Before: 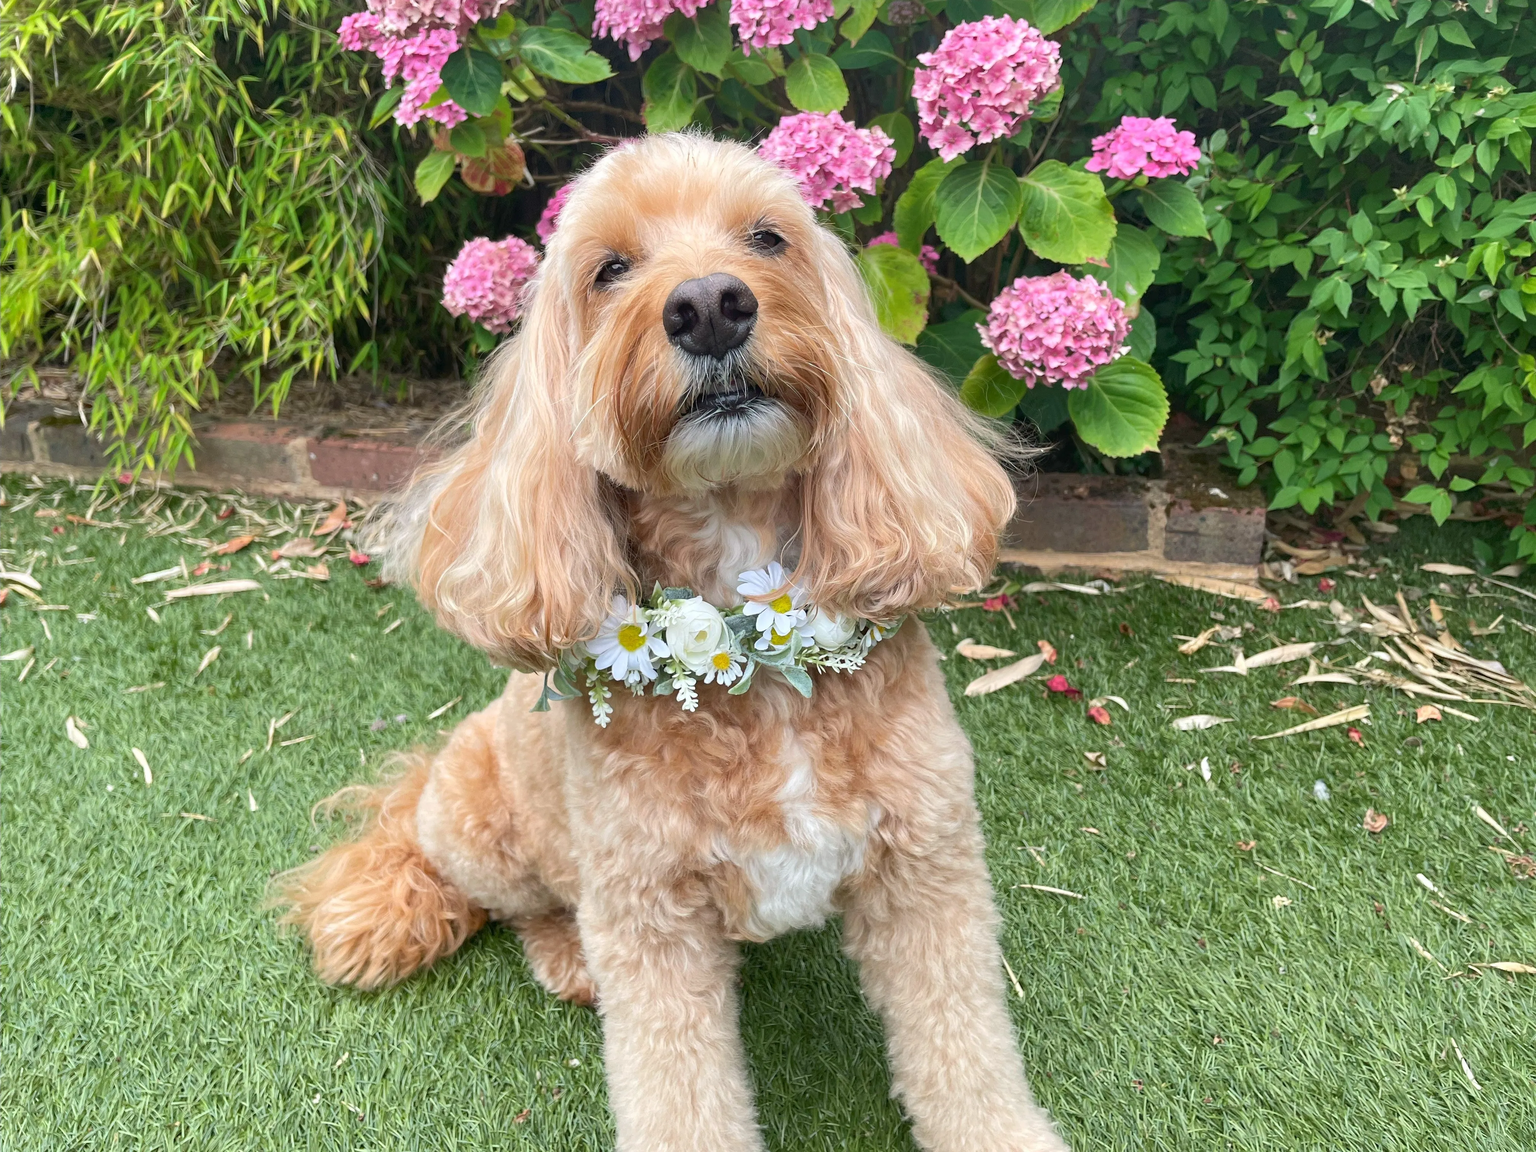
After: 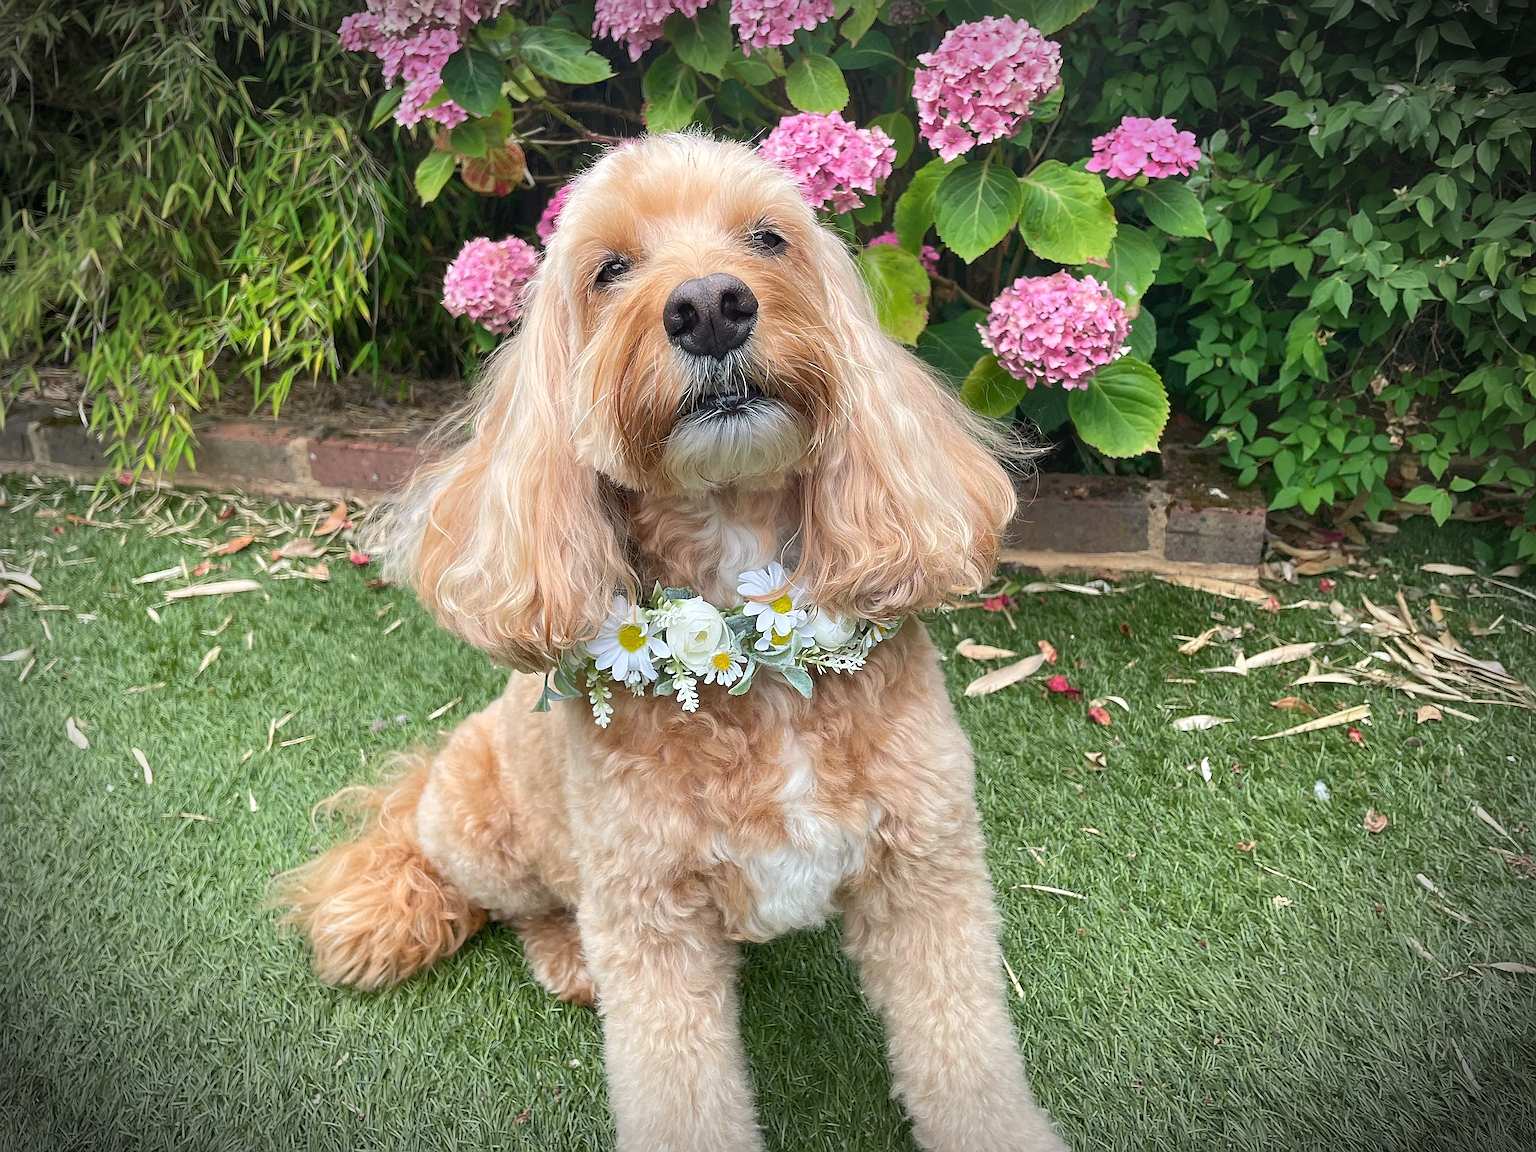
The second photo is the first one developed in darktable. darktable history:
sharpen: amount 1.005
vignetting: brightness -0.864, automatic ratio true
